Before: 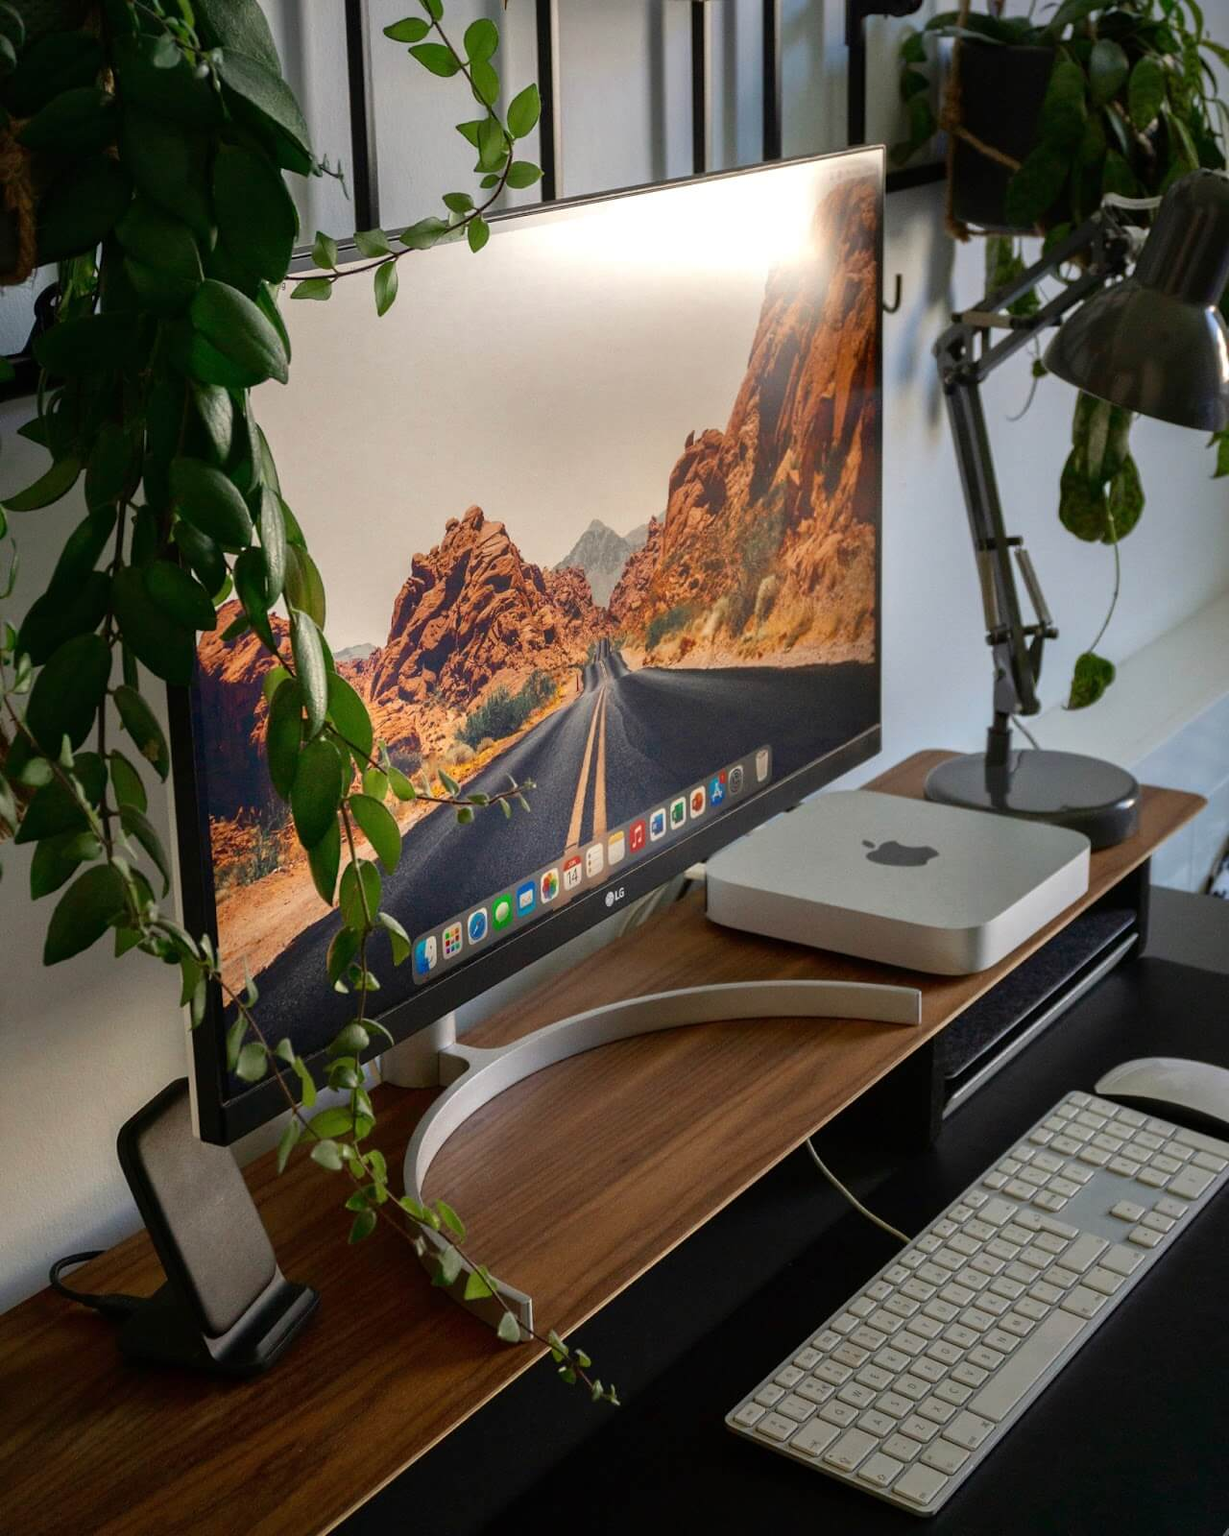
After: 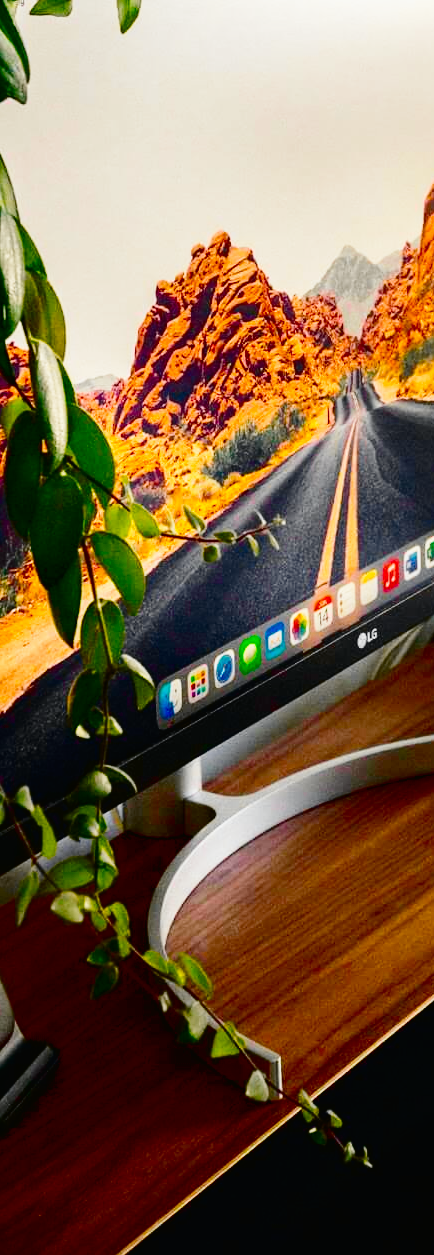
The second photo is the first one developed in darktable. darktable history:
color balance rgb: shadows lift › chroma 3.21%, shadows lift › hue 241.12°, global offset › hue 169.55°, perceptual saturation grading › global saturation 29.959%, global vibrance 20%
base curve: curves: ch0 [(0, 0) (0.008, 0.007) (0.022, 0.029) (0.048, 0.089) (0.092, 0.197) (0.191, 0.399) (0.275, 0.534) (0.357, 0.65) (0.477, 0.78) (0.542, 0.833) (0.799, 0.973) (1, 1)], preserve colors none
contrast brightness saturation: contrast 0.191, brightness -0.243, saturation 0.119
crop and rotate: left 21.383%, top 18.559%, right 44.68%, bottom 2.991%
tone curve: curves: ch0 [(0, 0.012) (0.036, 0.035) (0.274, 0.288) (0.504, 0.536) (0.844, 0.84) (1, 0.983)]; ch1 [(0, 0) (0.389, 0.403) (0.462, 0.486) (0.499, 0.498) (0.511, 0.502) (0.536, 0.547) (0.567, 0.588) (0.626, 0.645) (0.749, 0.781) (1, 1)]; ch2 [(0, 0) (0.457, 0.486) (0.5, 0.5) (0.56, 0.551) (0.615, 0.607) (0.704, 0.732) (1, 1)], color space Lab, independent channels, preserve colors none
